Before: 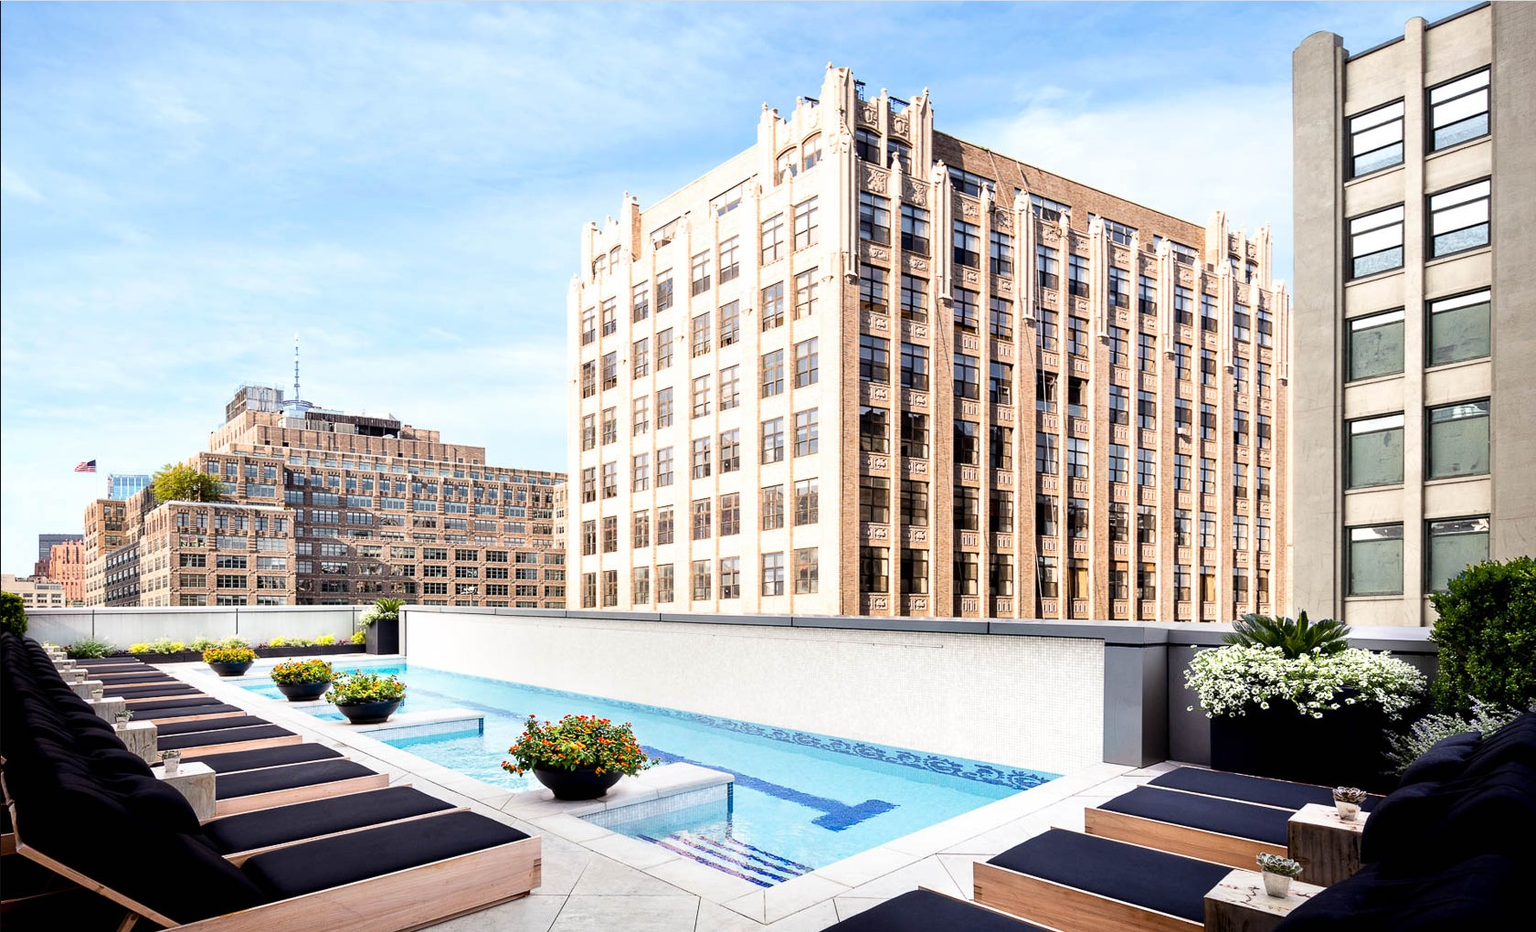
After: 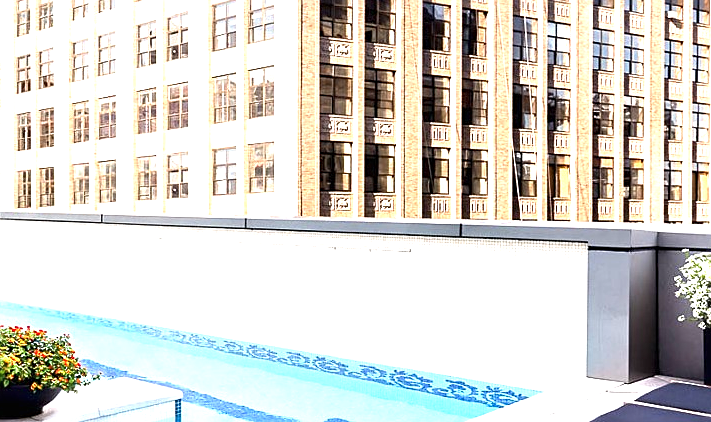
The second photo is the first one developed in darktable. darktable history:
sharpen: radius 1.889, amount 0.411, threshold 1.153
crop: left 36.97%, top 44.889%, right 20.681%, bottom 13.721%
exposure: black level correction 0, exposure 0.95 EV, compensate highlight preservation false
